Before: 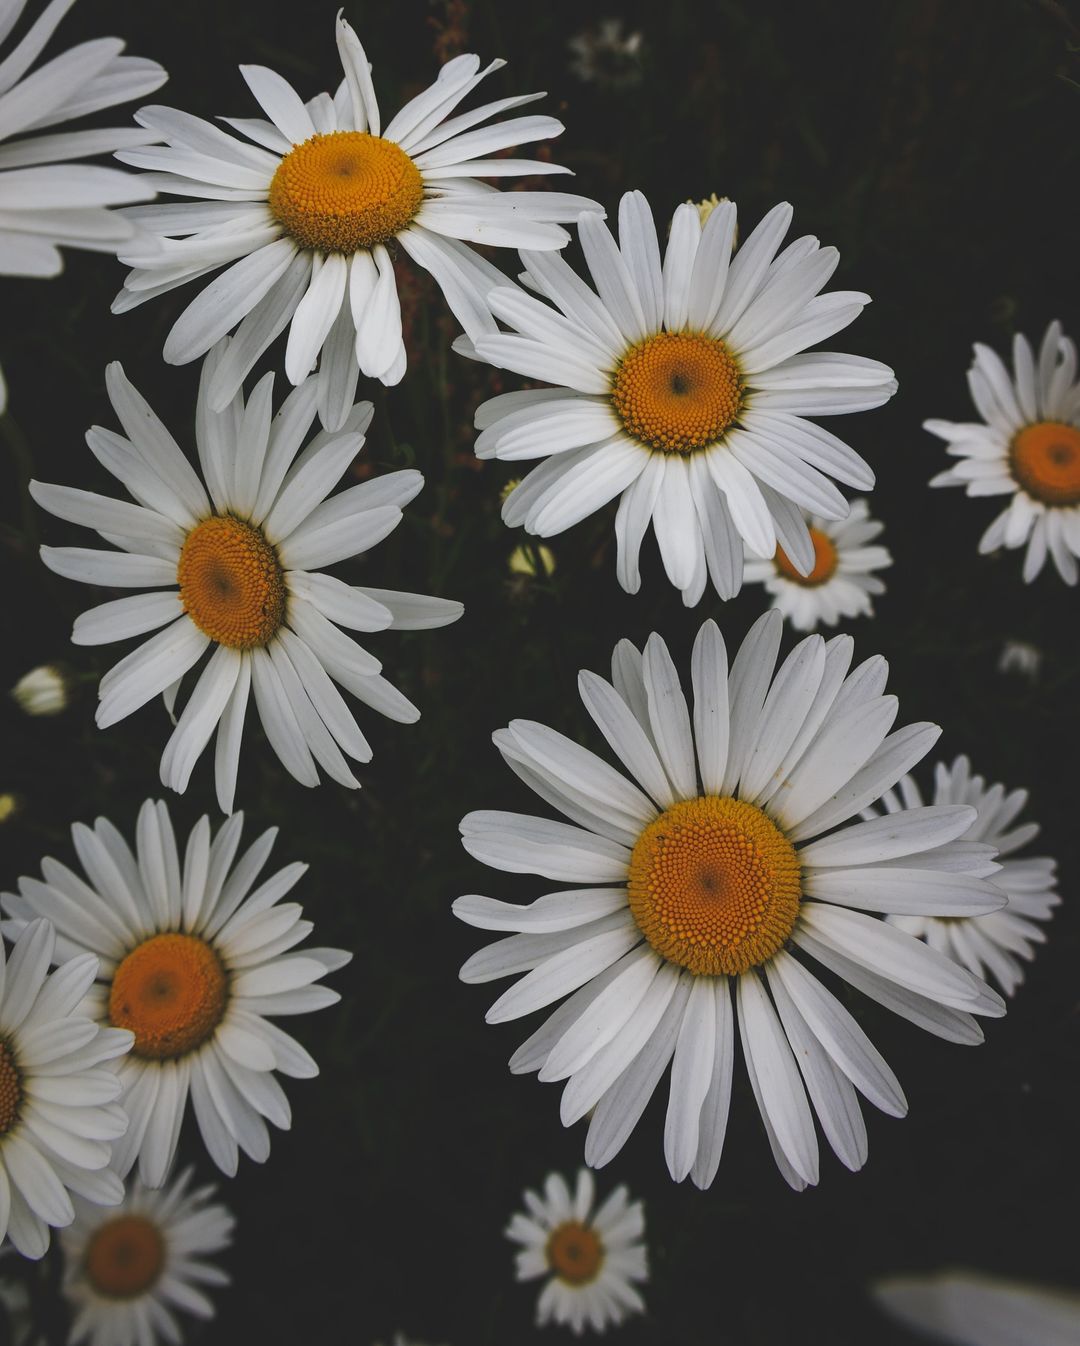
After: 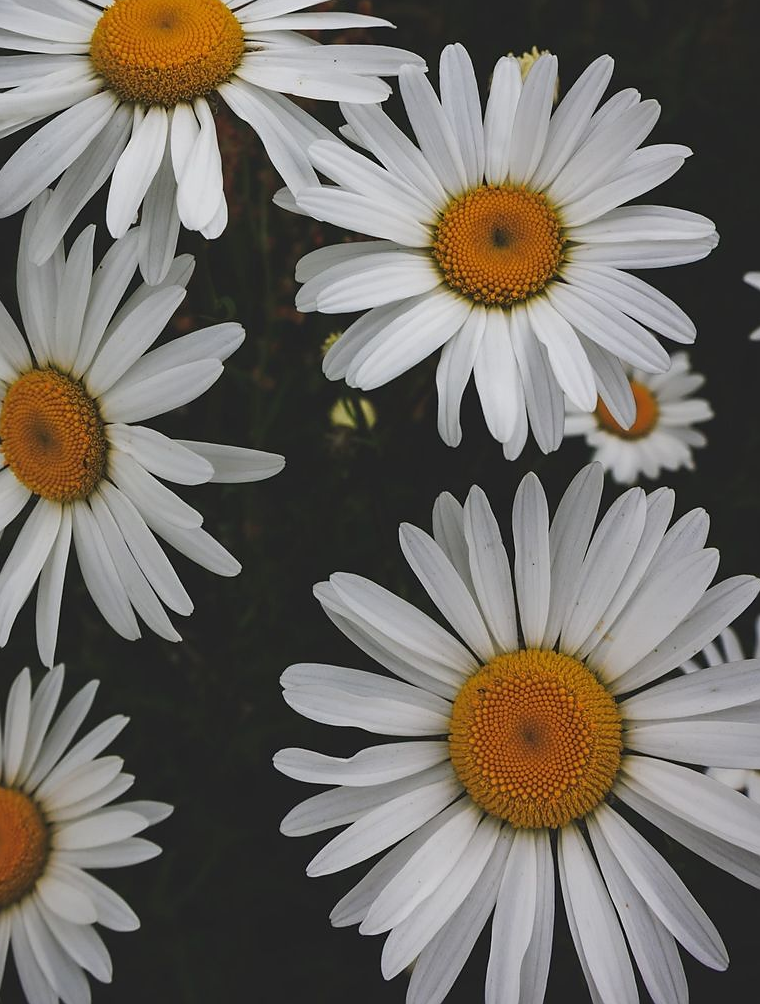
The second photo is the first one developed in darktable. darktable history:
sharpen: radius 1.47, amount 0.405, threshold 1.388
crop and rotate: left 16.594%, top 10.93%, right 12.945%, bottom 14.468%
